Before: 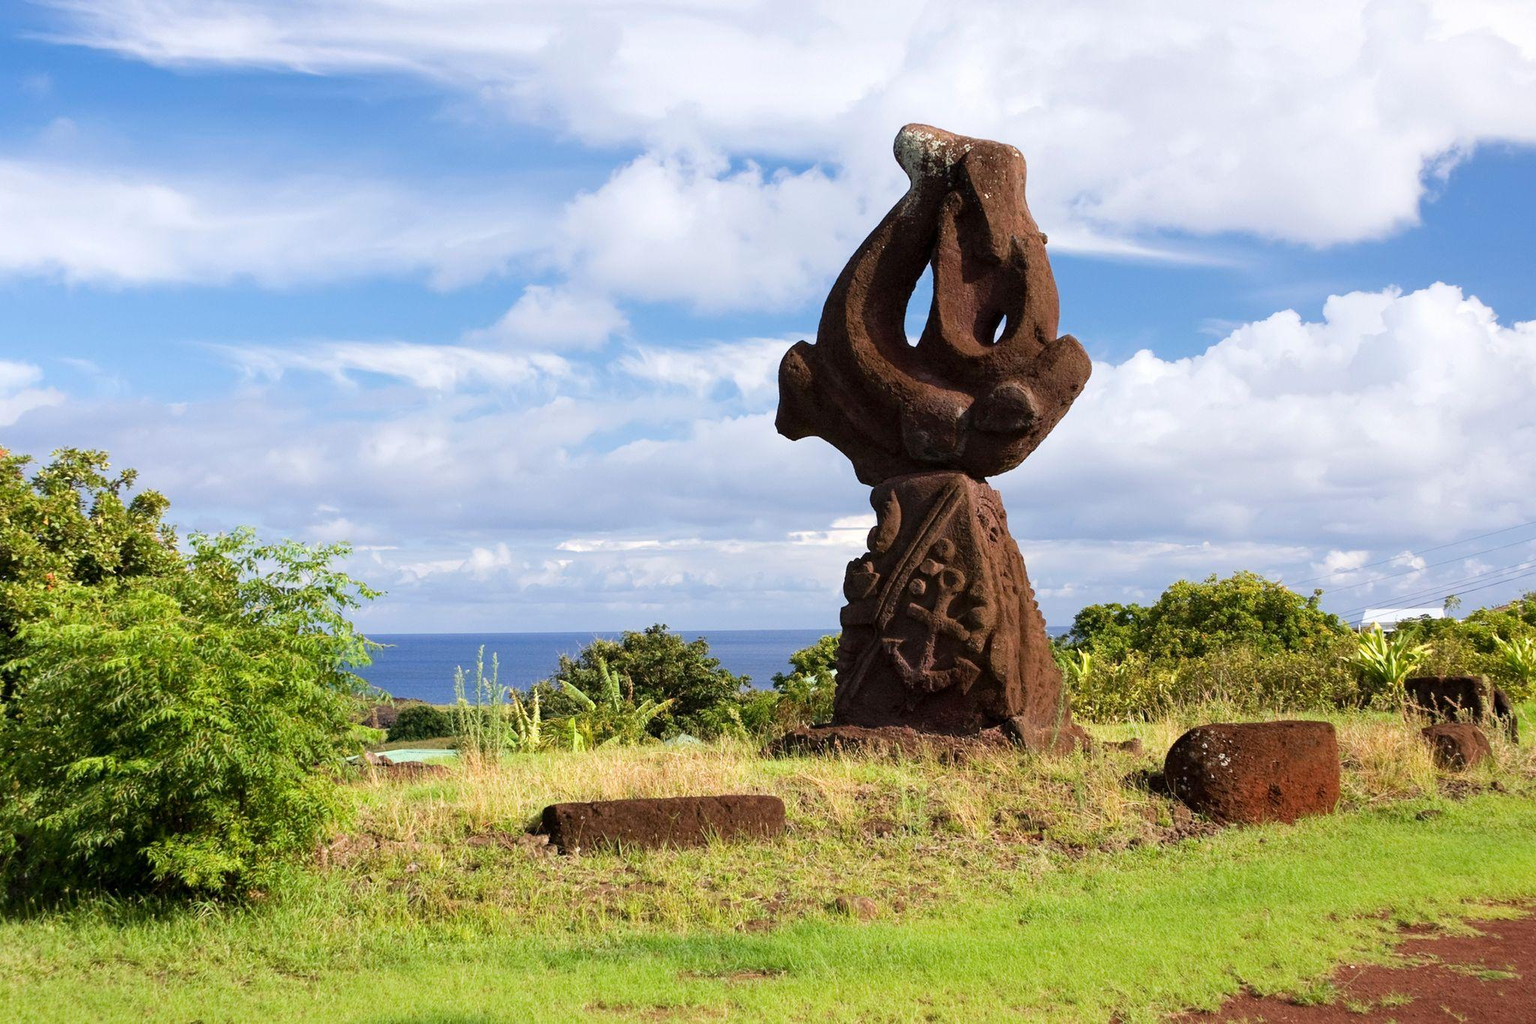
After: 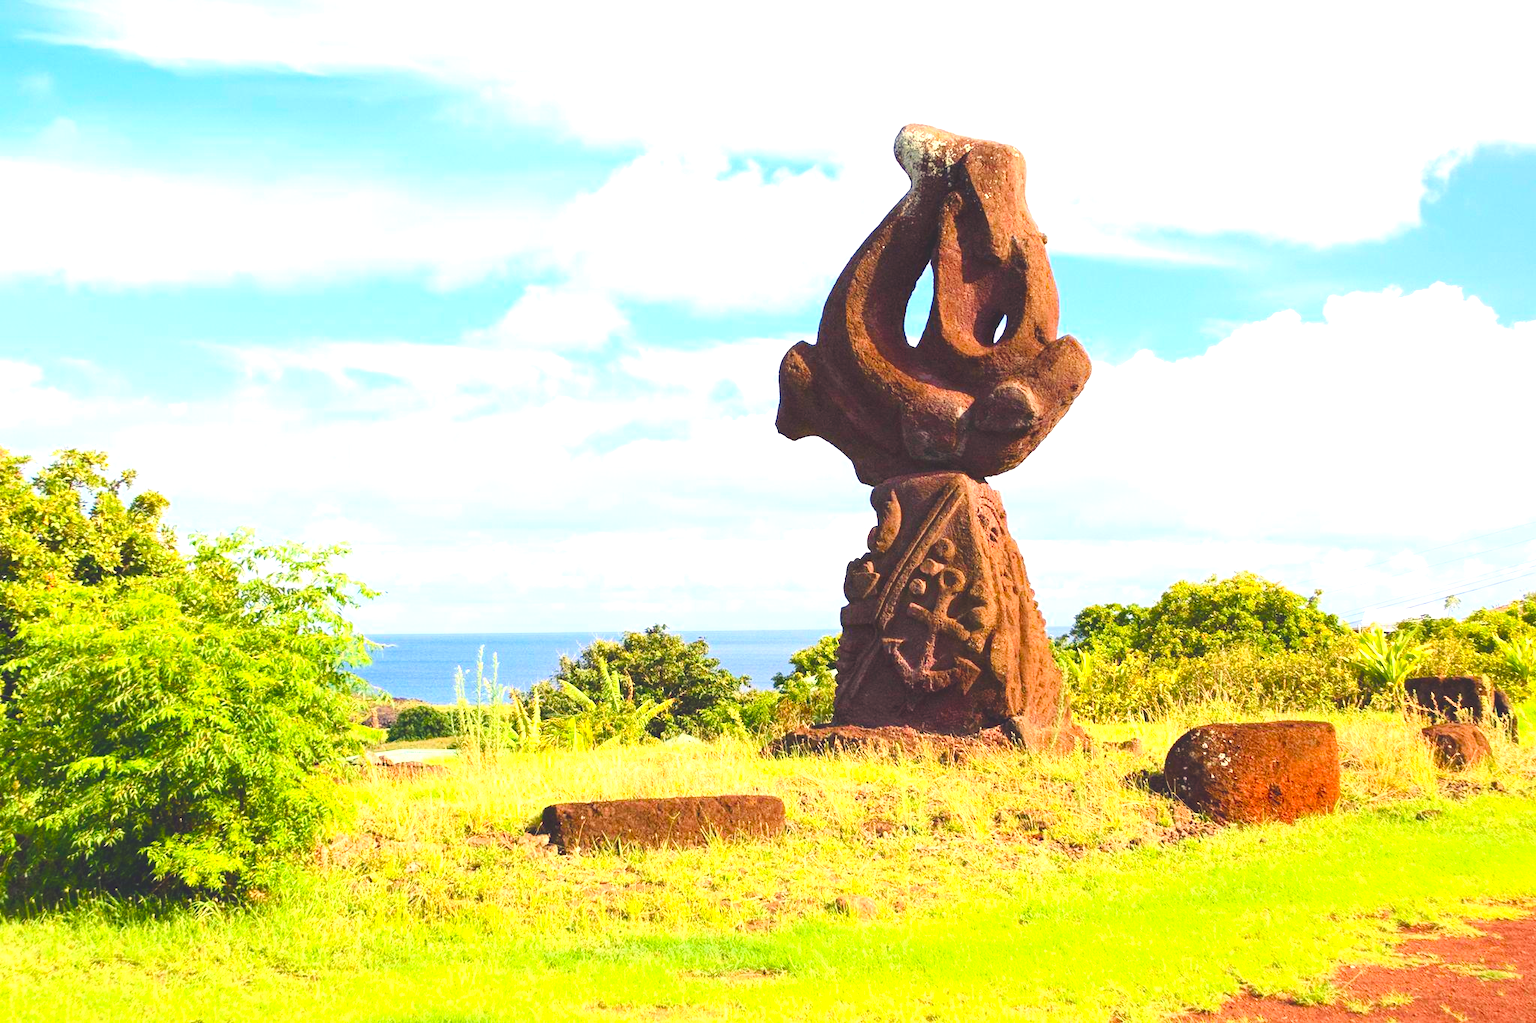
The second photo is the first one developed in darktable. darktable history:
exposure: black level correction 0, exposure 1.1 EV, compensate highlight preservation false
color balance rgb: shadows lift › chroma 3%, shadows lift › hue 280.8°, power › hue 330°, highlights gain › chroma 3%, highlights gain › hue 75.6°, global offset › luminance 2%, perceptual saturation grading › global saturation 20%, perceptual saturation grading › highlights -25%, perceptual saturation grading › shadows 50%, global vibrance 20.33%
contrast brightness saturation: contrast 0.2, brightness 0.16, saturation 0.22
